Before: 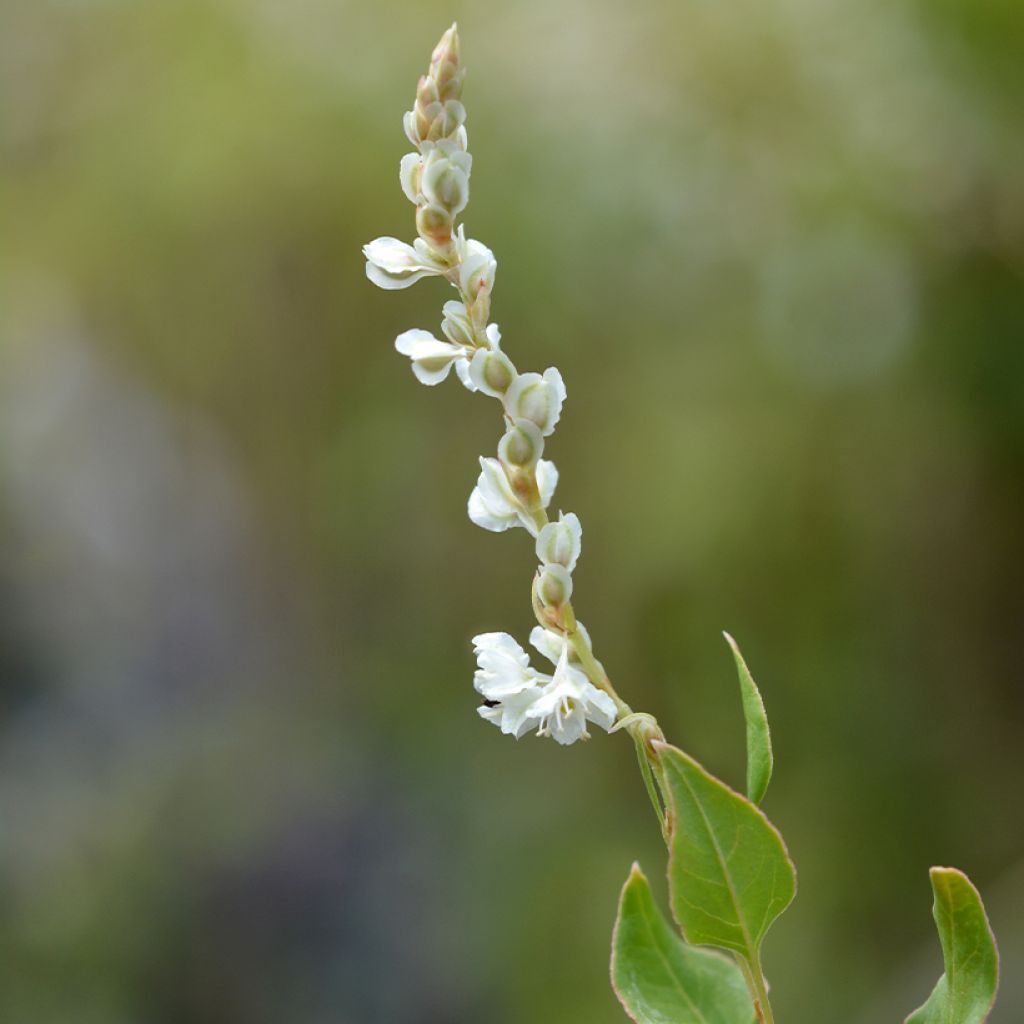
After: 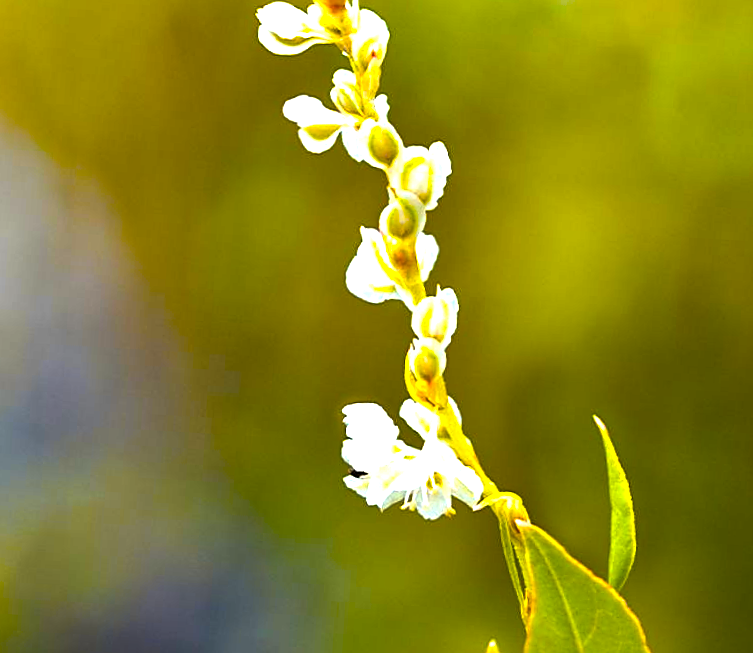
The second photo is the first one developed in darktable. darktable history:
crop and rotate: angle -3.37°, left 9.79%, top 20.73%, right 12.42%, bottom 11.82%
shadows and highlights: shadows 12, white point adjustment 1.2, soften with gaussian
sharpen: on, module defaults
color balance rgb: linear chroma grading › highlights 100%, linear chroma grading › global chroma 23.41%, perceptual saturation grading › global saturation 35.38%, hue shift -10.68°, perceptual brilliance grading › highlights 47.25%, perceptual brilliance grading › mid-tones 22.2%, perceptual brilliance grading › shadows -5.93%
